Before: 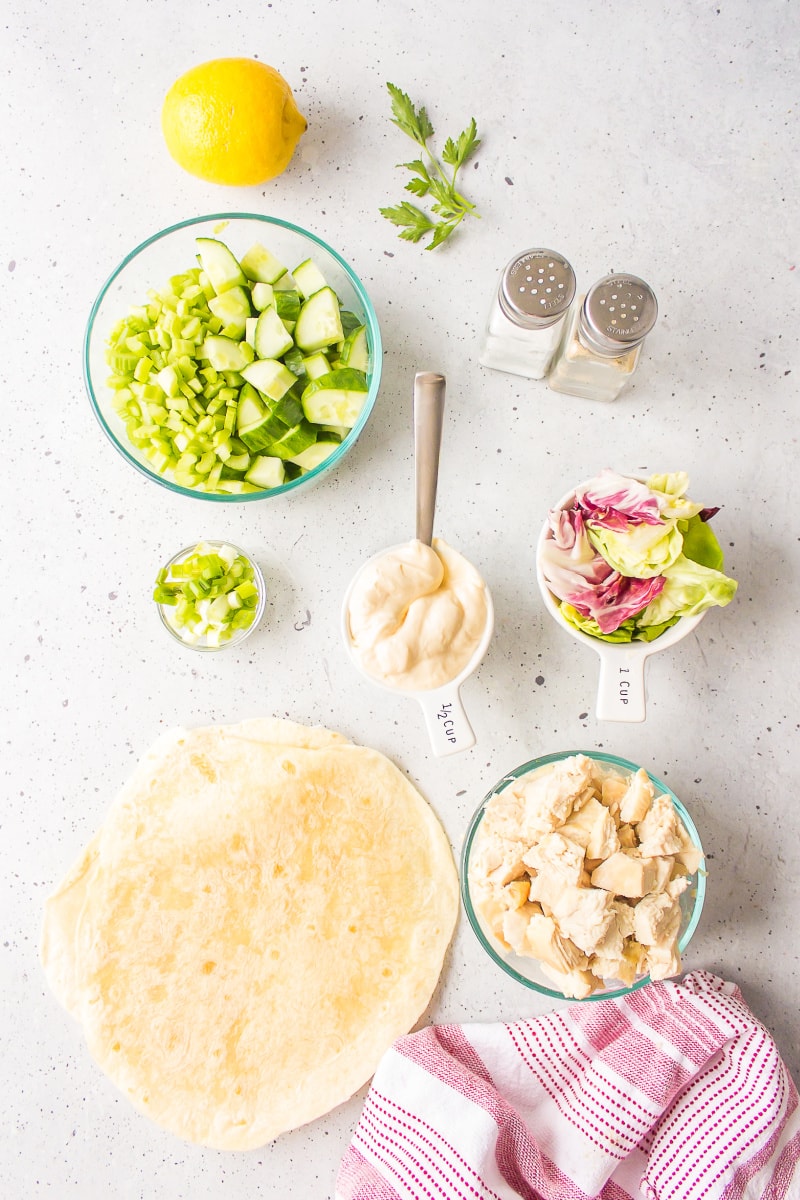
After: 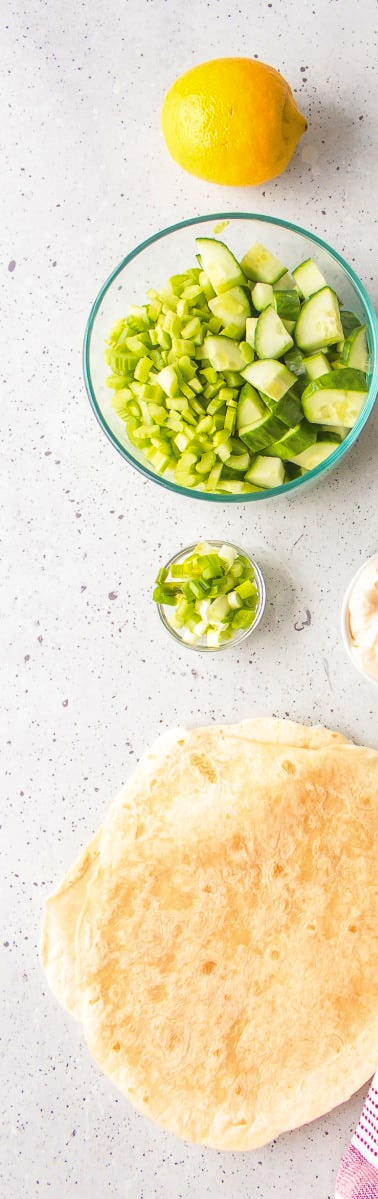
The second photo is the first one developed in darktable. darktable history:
local contrast: detail 109%
base curve: curves: ch0 [(0, 0) (0.595, 0.418) (1, 1)], preserve colors none
crop and rotate: left 0.05%, top 0%, right 52.621%
tone equalizer: on, module defaults
